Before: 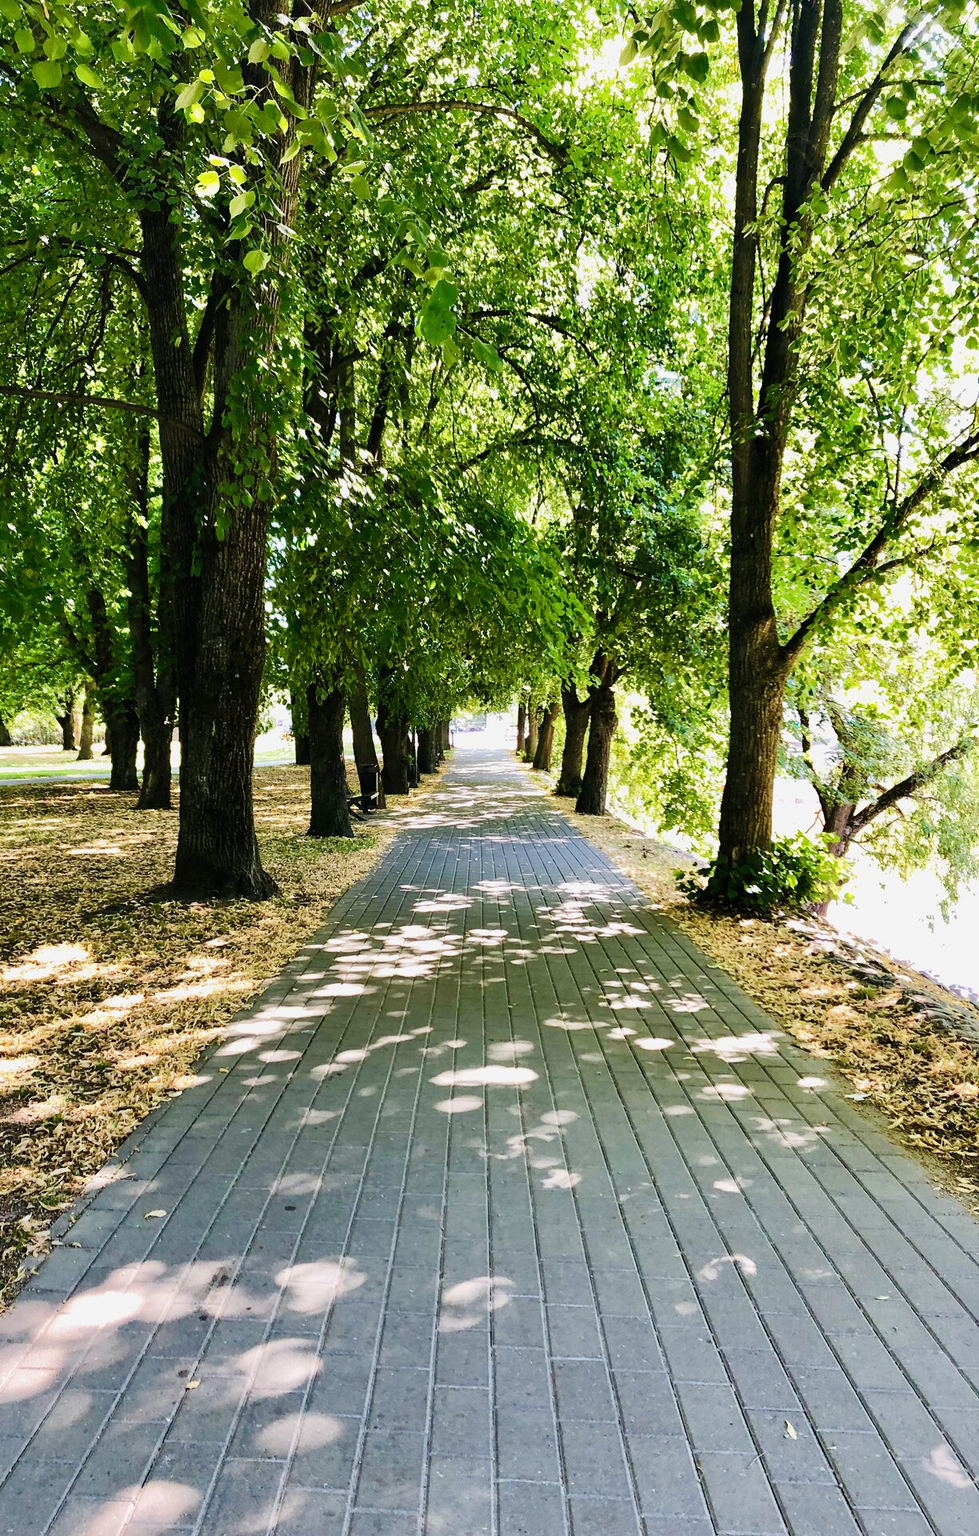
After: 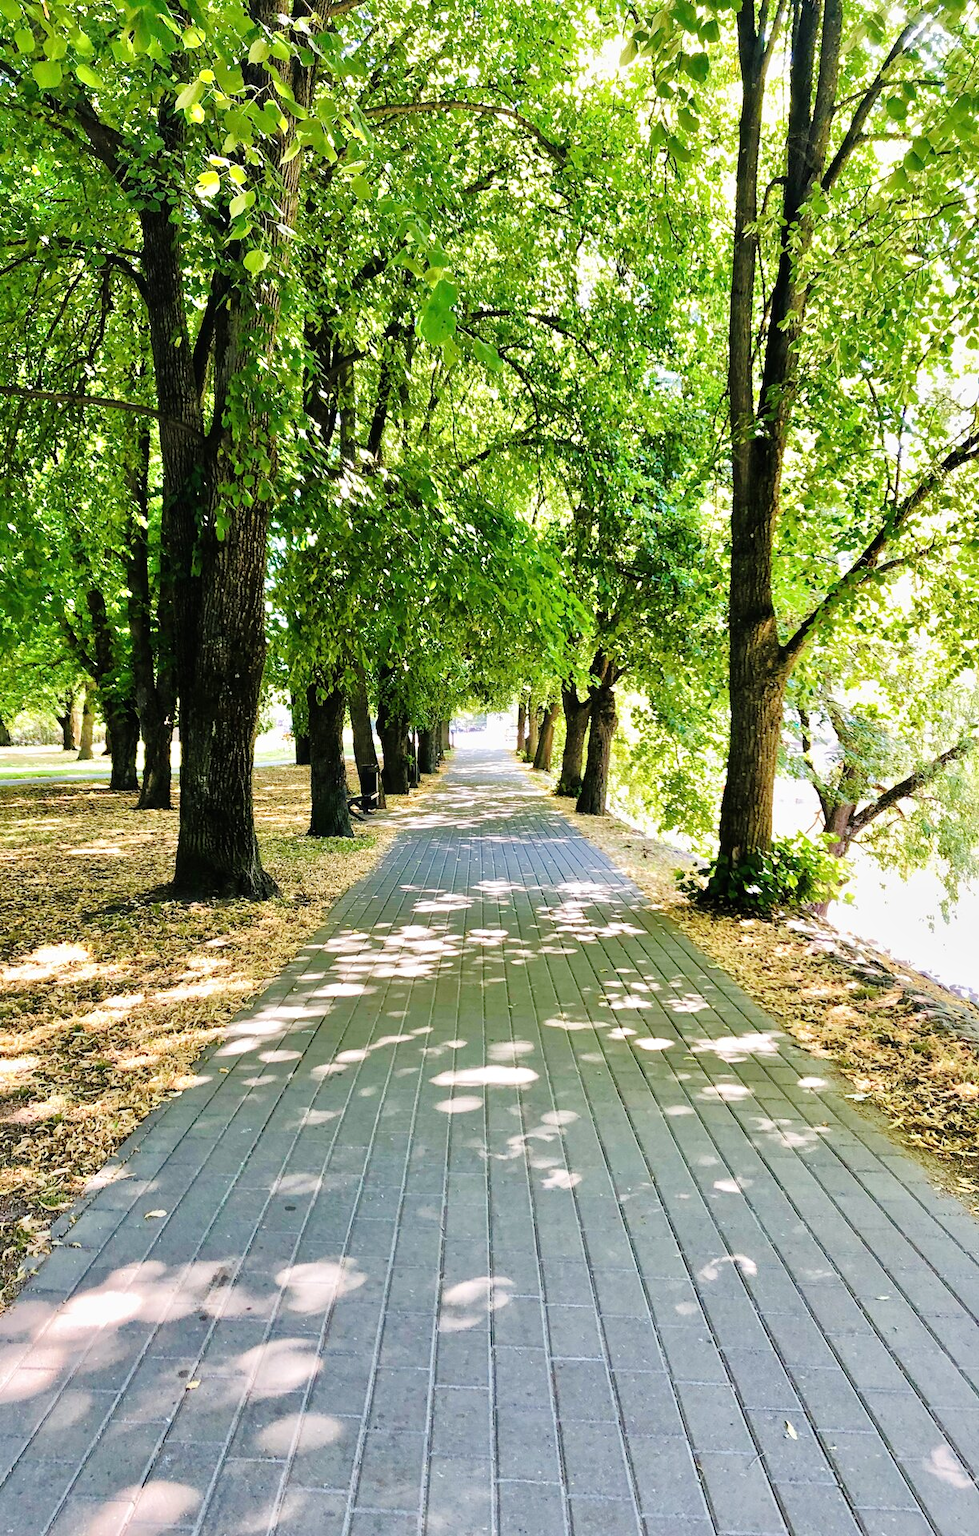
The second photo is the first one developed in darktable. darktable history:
tone equalizer: -7 EV 0.152 EV, -6 EV 0.628 EV, -5 EV 1.13 EV, -4 EV 1.36 EV, -3 EV 1.15 EV, -2 EV 0.6 EV, -1 EV 0.165 EV, mask exposure compensation -0.504 EV
